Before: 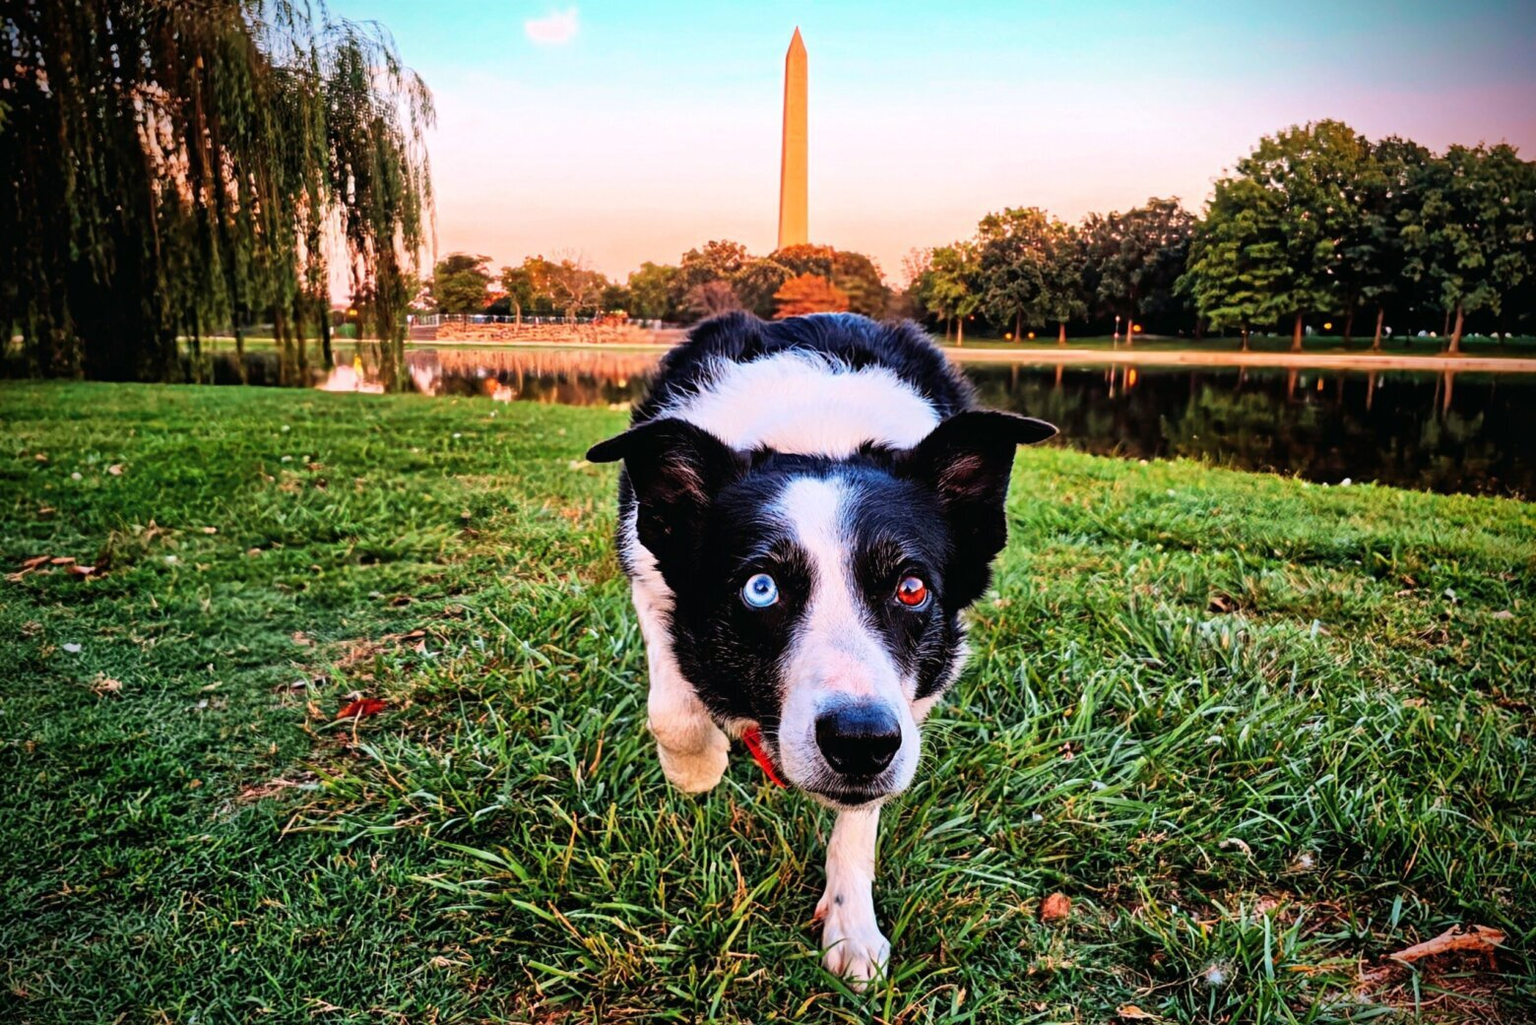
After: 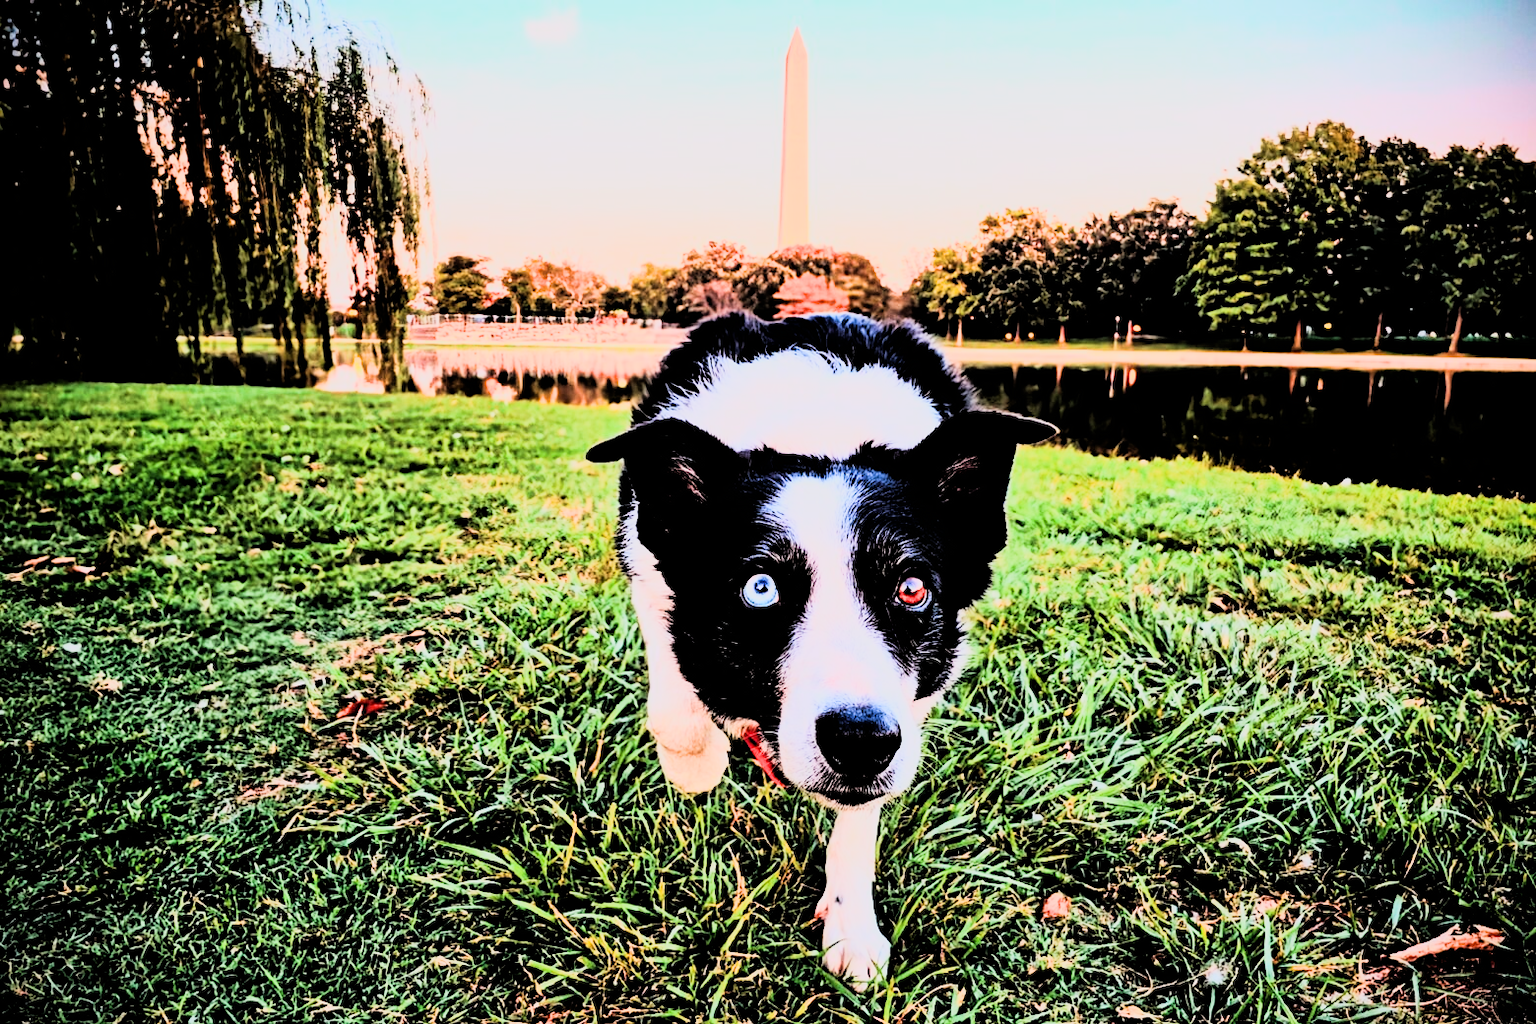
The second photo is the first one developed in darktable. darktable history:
filmic rgb: black relative exposure -5 EV, white relative exposure 3.5 EV, hardness 3.19, contrast 1.2, highlights saturation mix -50%
rgb curve: curves: ch0 [(0, 0) (0.21, 0.15) (0.24, 0.21) (0.5, 0.75) (0.75, 0.96) (0.89, 0.99) (1, 1)]; ch1 [(0, 0.02) (0.21, 0.13) (0.25, 0.2) (0.5, 0.67) (0.75, 0.9) (0.89, 0.97) (1, 1)]; ch2 [(0, 0.02) (0.21, 0.13) (0.25, 0.2) (0.5, 0.67) (0.75, 0.9) (0.89, 0.97) (1, 1)], compensate middle gray true
